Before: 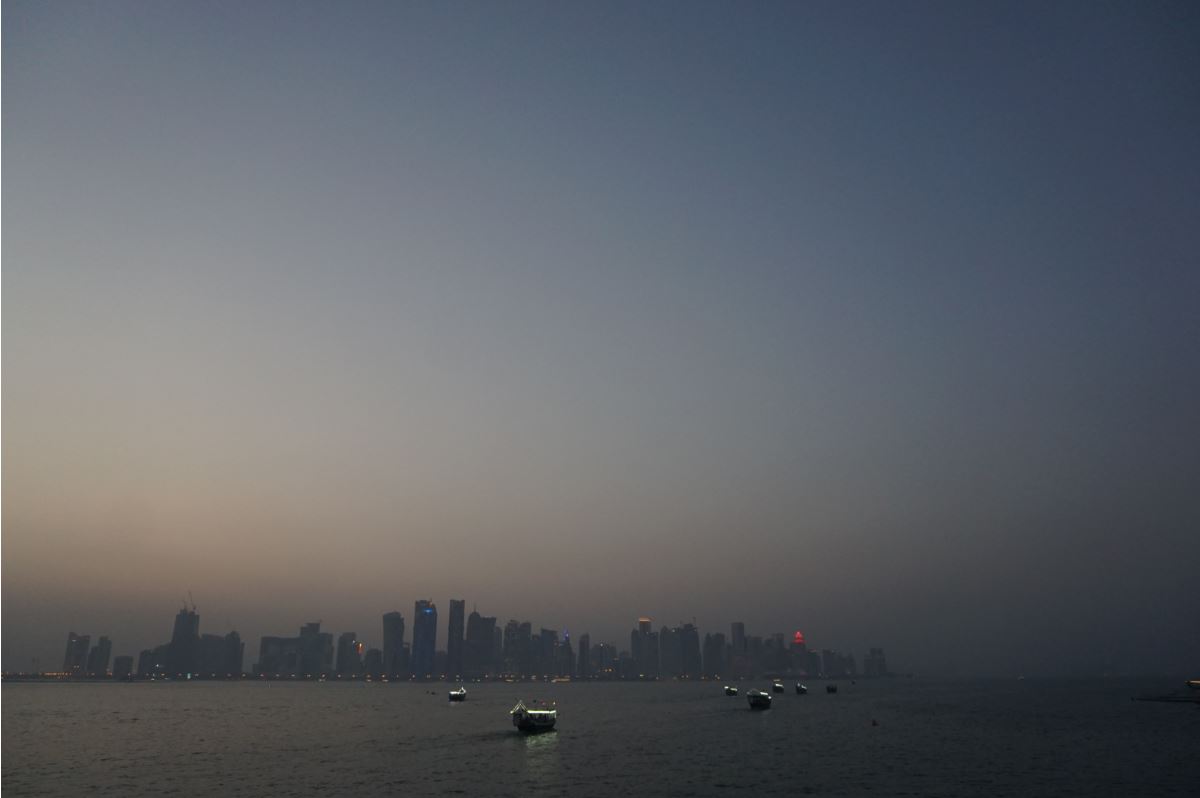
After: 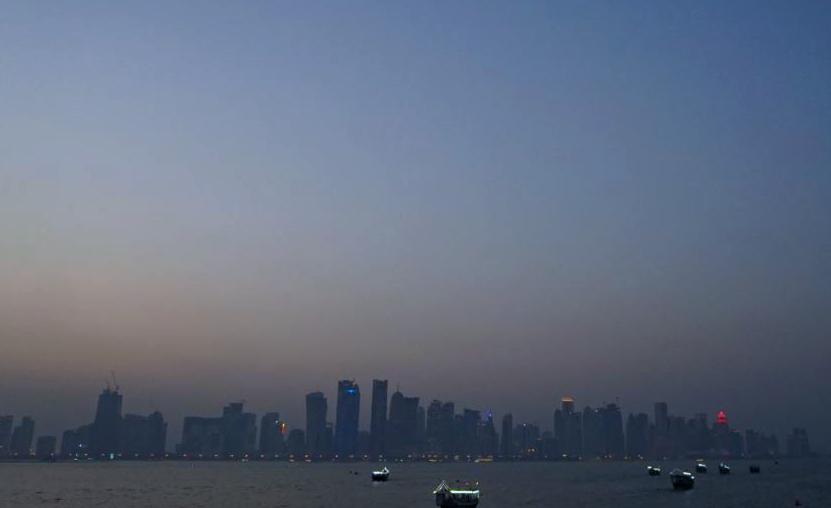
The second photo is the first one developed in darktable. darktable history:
white balance: red 0.926, green 1.003, blue 1.133
haze removal: compatibility mode true, adaptive false
crop: left 6.488%, top 27.668%, right 24.183%, bottom 8.656%
color balance rgb: linear chroma grading › global chroma 8.33%, perceptual saturation grading › global saturation 18.52%, global vibrance 7.87%
